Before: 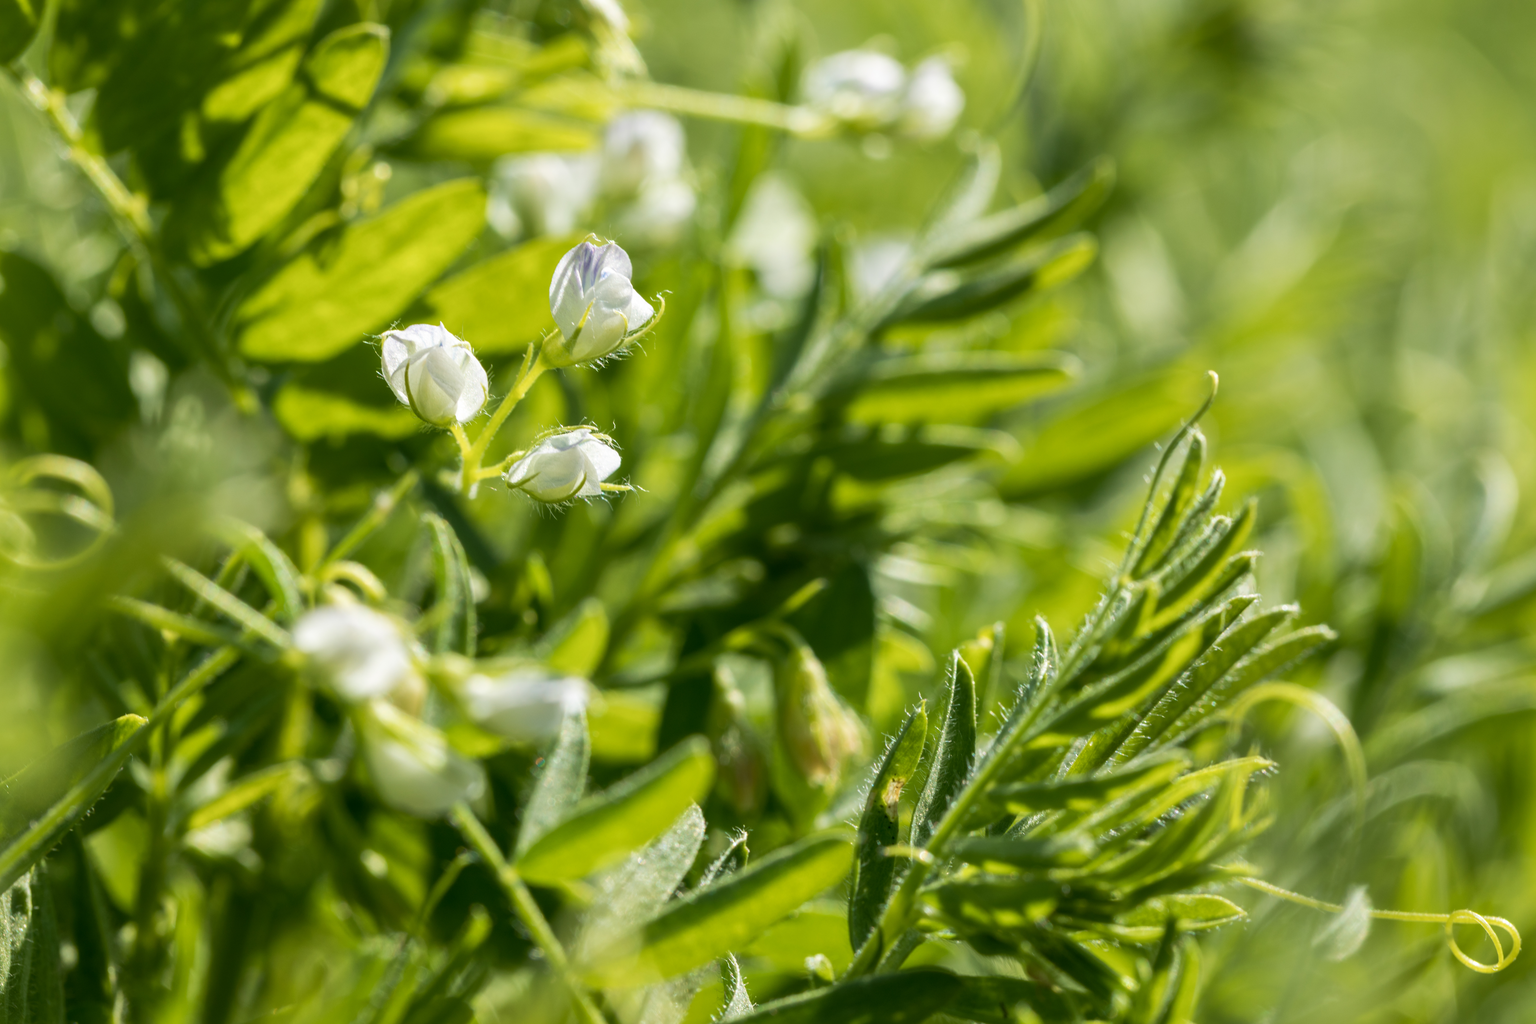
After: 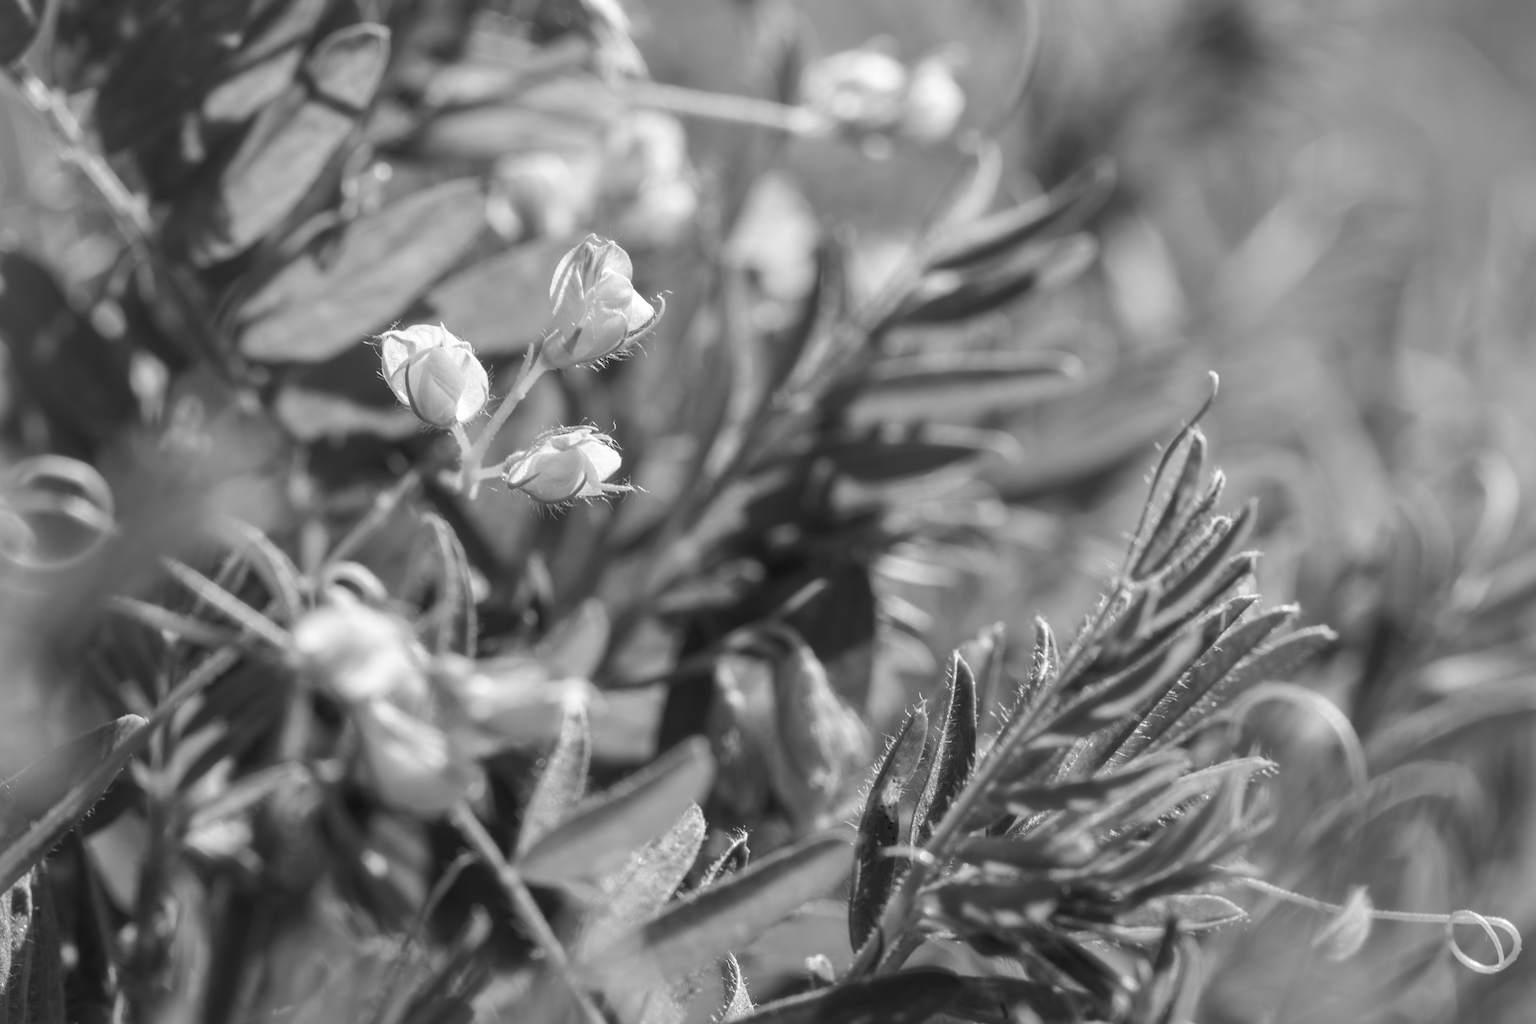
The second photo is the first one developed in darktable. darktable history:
color calibration: output gray [0.267, 0.423, 0.261, 0], gray › normalize channels true, illuminant same as pipeline (D50), adaptation none (bypass), x 0.332, y 0.334, temperature 5003.11 K, gamut compression 0.015
